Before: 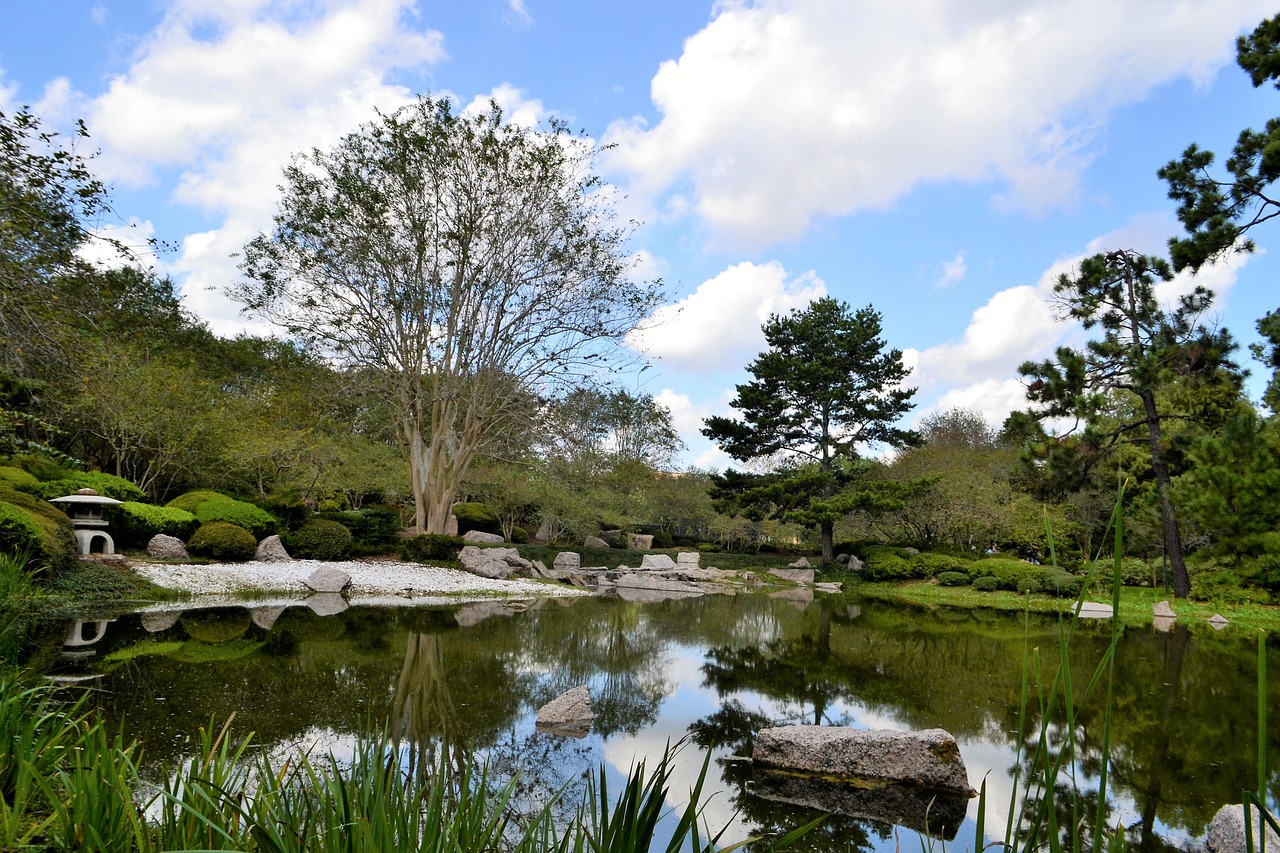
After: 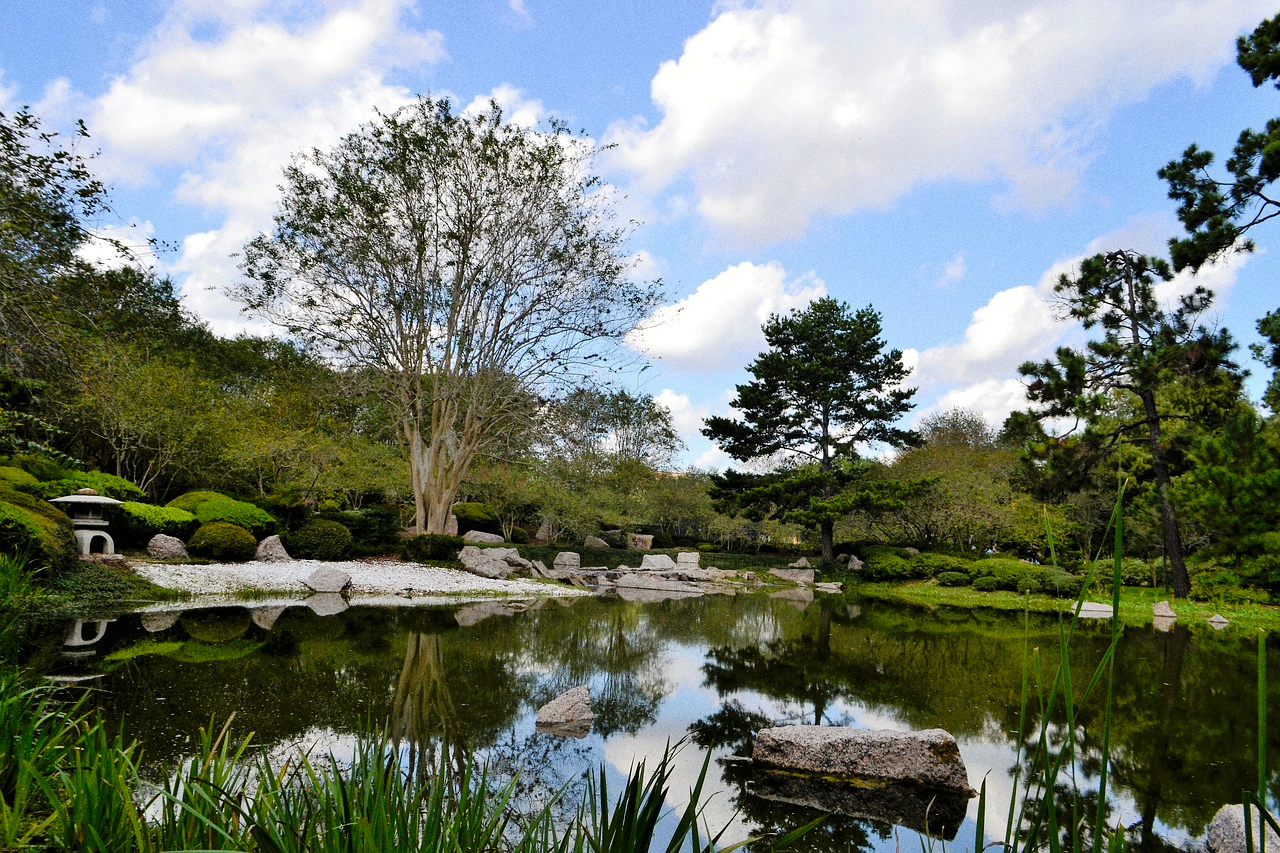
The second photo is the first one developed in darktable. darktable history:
grain: on, module defaults
tone curve: curves: ch0 [(0, 0) (0.003, 0.005) (0.011, 0.006) (0.025, 0.013) (0.044, 0.027) (0.069, 0.042) (0.1, 0.06) (0.136, 0.085) (0.177, 0.118) (0.224, 0.171) (0.277, 0.239) (0.335, 0.314) (0.399, 0.394) (0.468, 0.473) (0.543, 0.552) (0.623, 0.64) (0.709, 0.718) (0.801, 0.801) (0.898, 0.882) (1, 1)], preserve colors none
